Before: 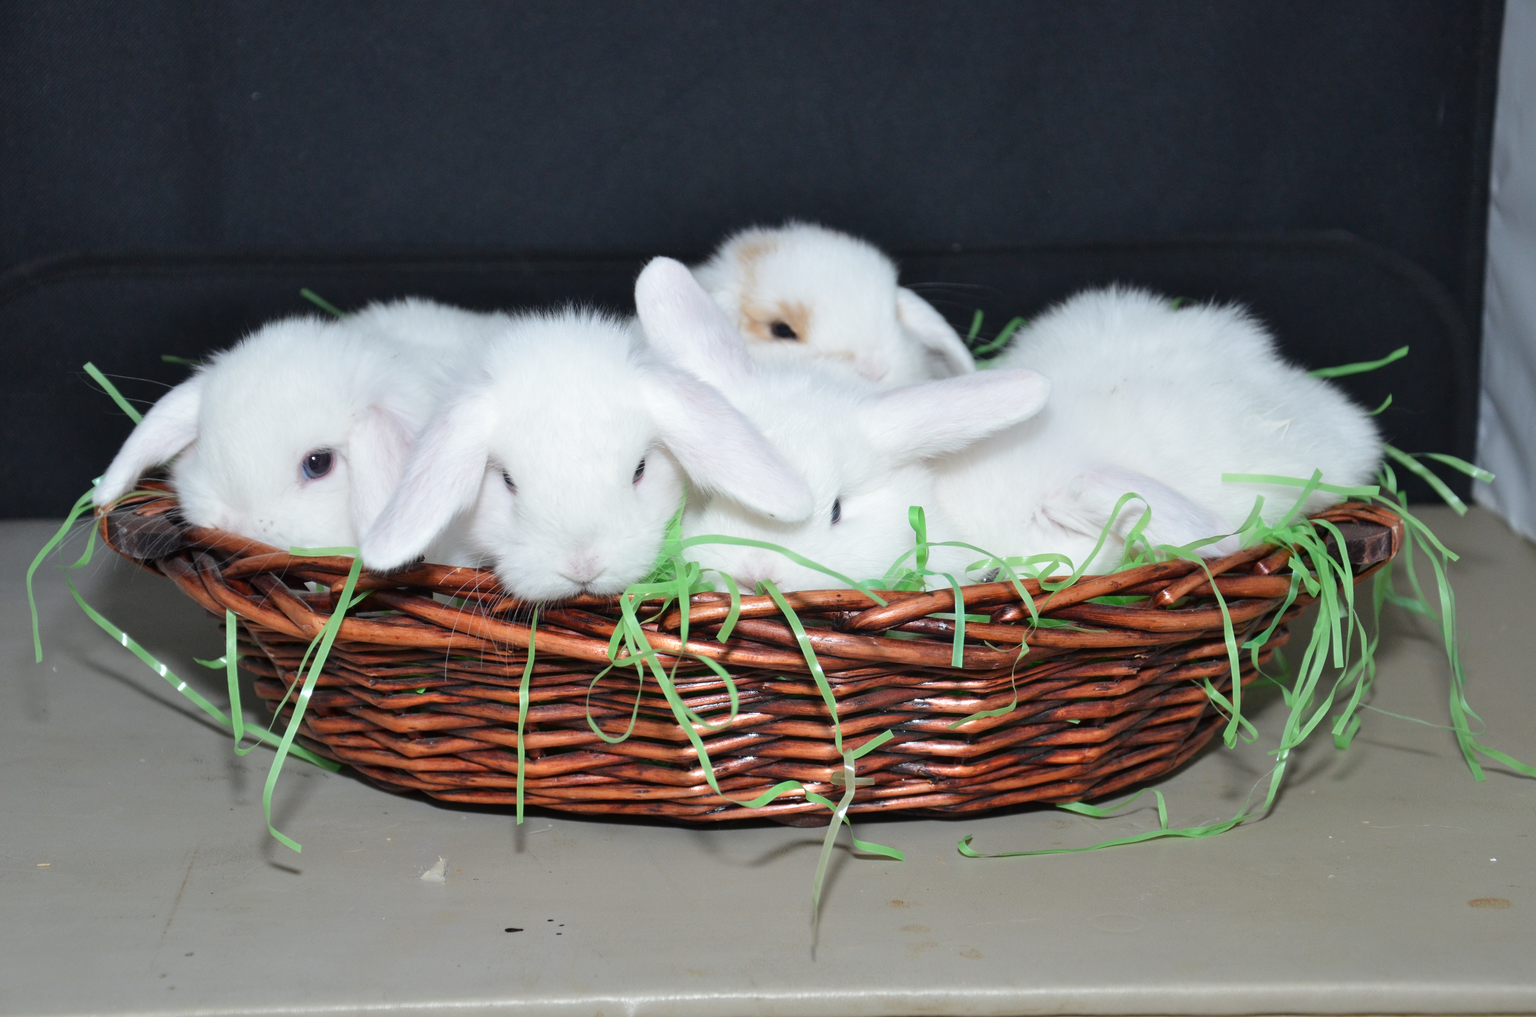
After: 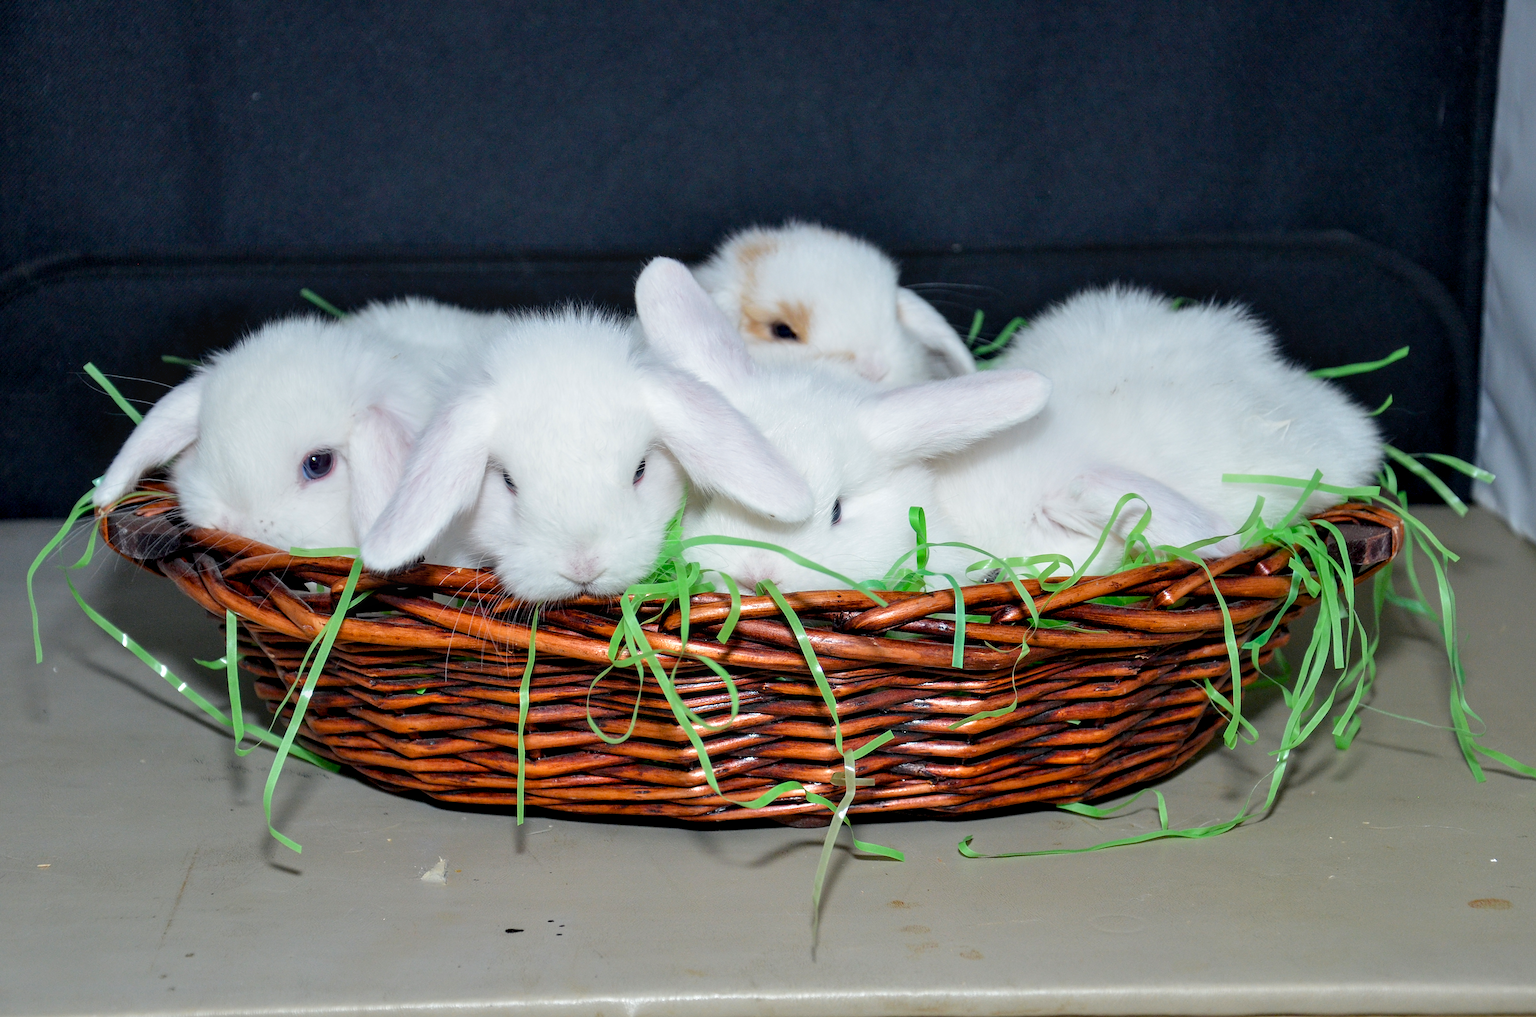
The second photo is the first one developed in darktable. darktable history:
local contrast: on, module defaults
color balance rgb: shadows lift › chroma 2.032%, shadows lift › hue 246.86°, power › hue 60.63°, global offset › luminance -0.876%, perceptual saturation grading › global saturation 31.021%
sharpen: on, module defaults
